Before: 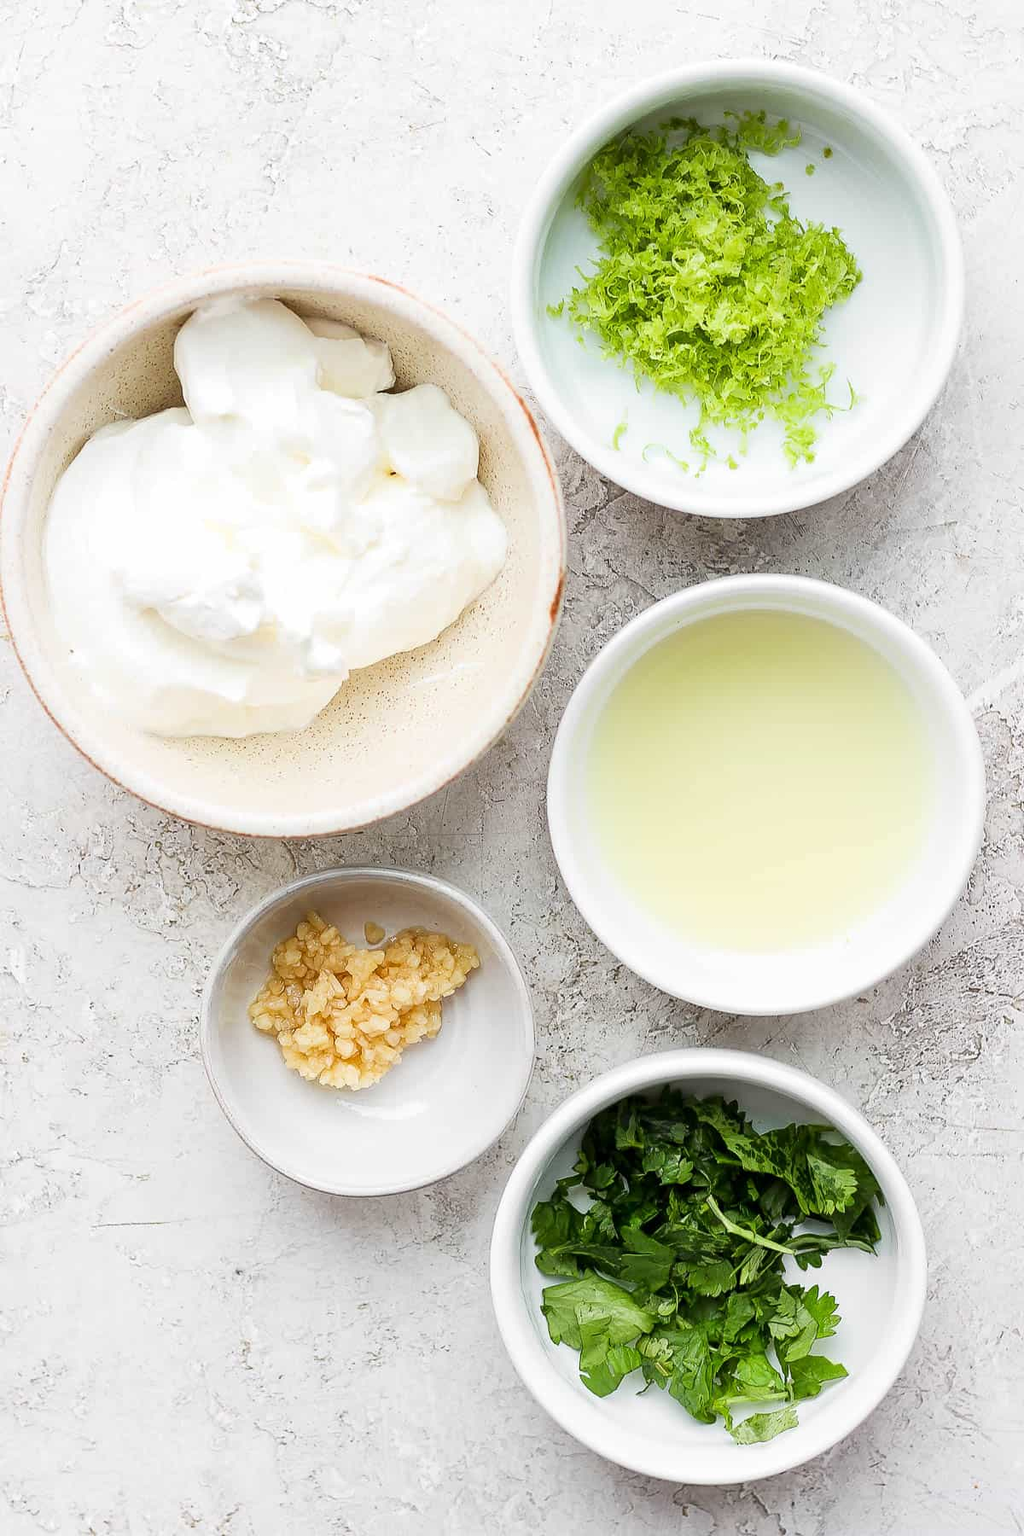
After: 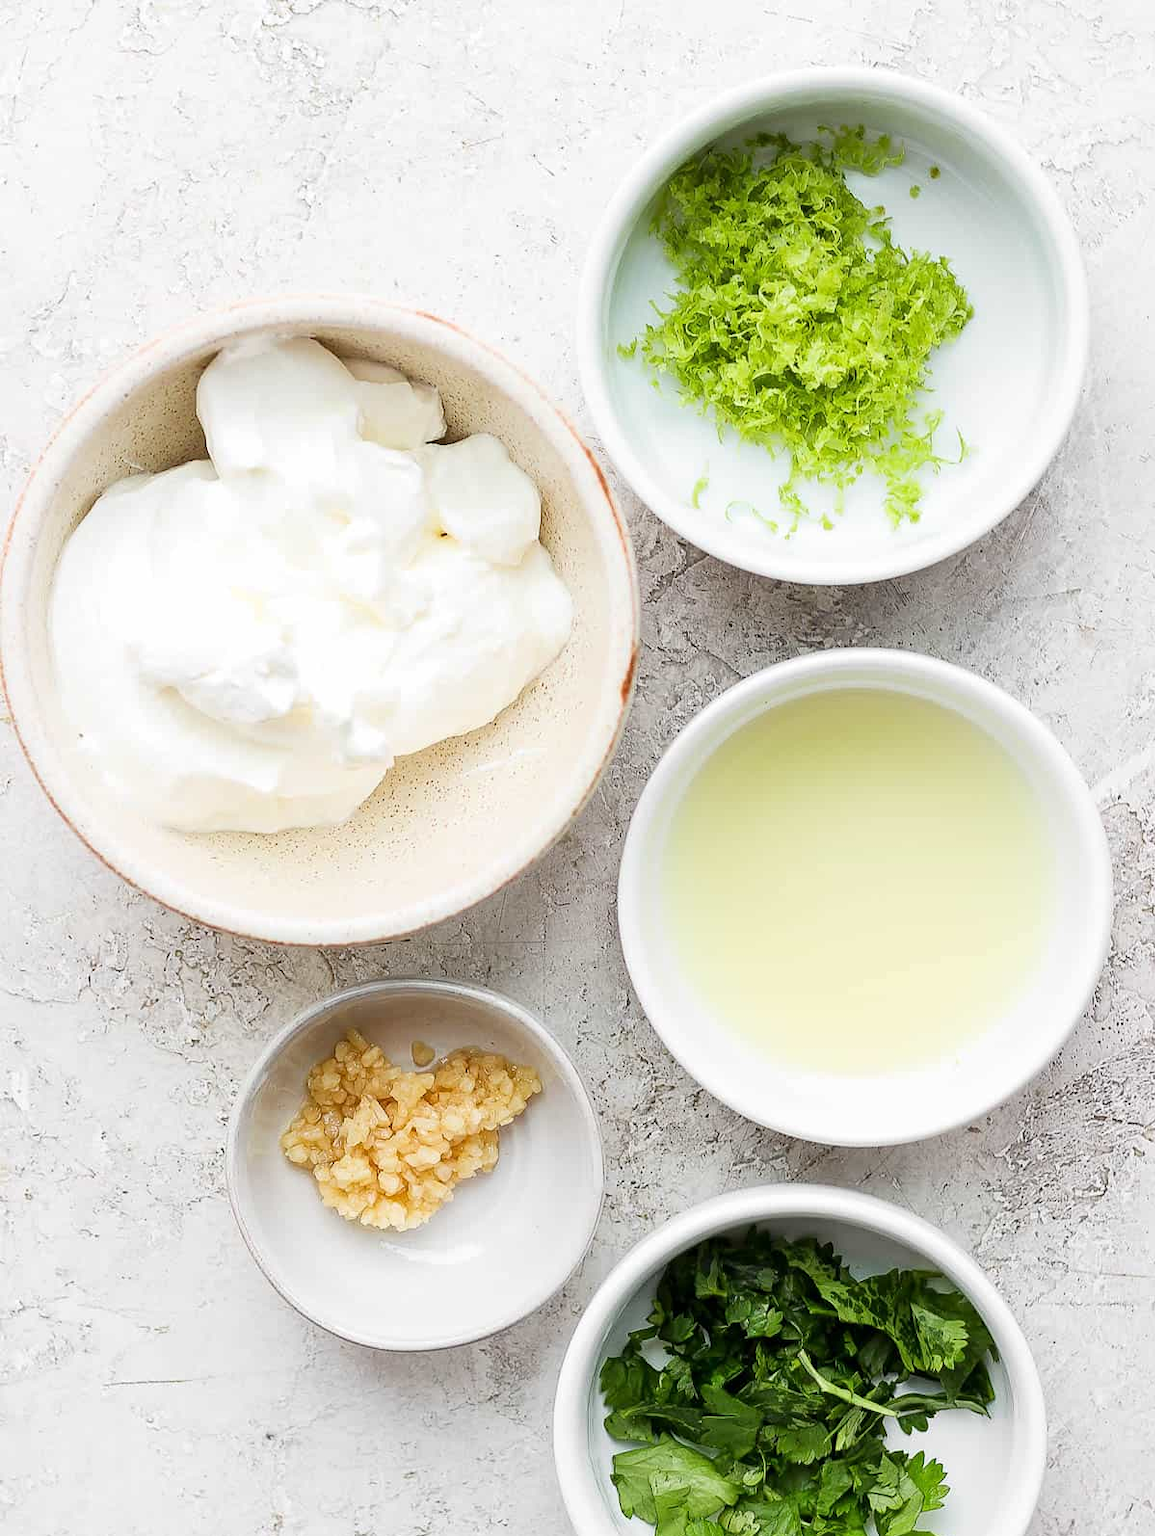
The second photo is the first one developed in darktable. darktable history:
crop and rotate: top 0%, bottom 11.425%
